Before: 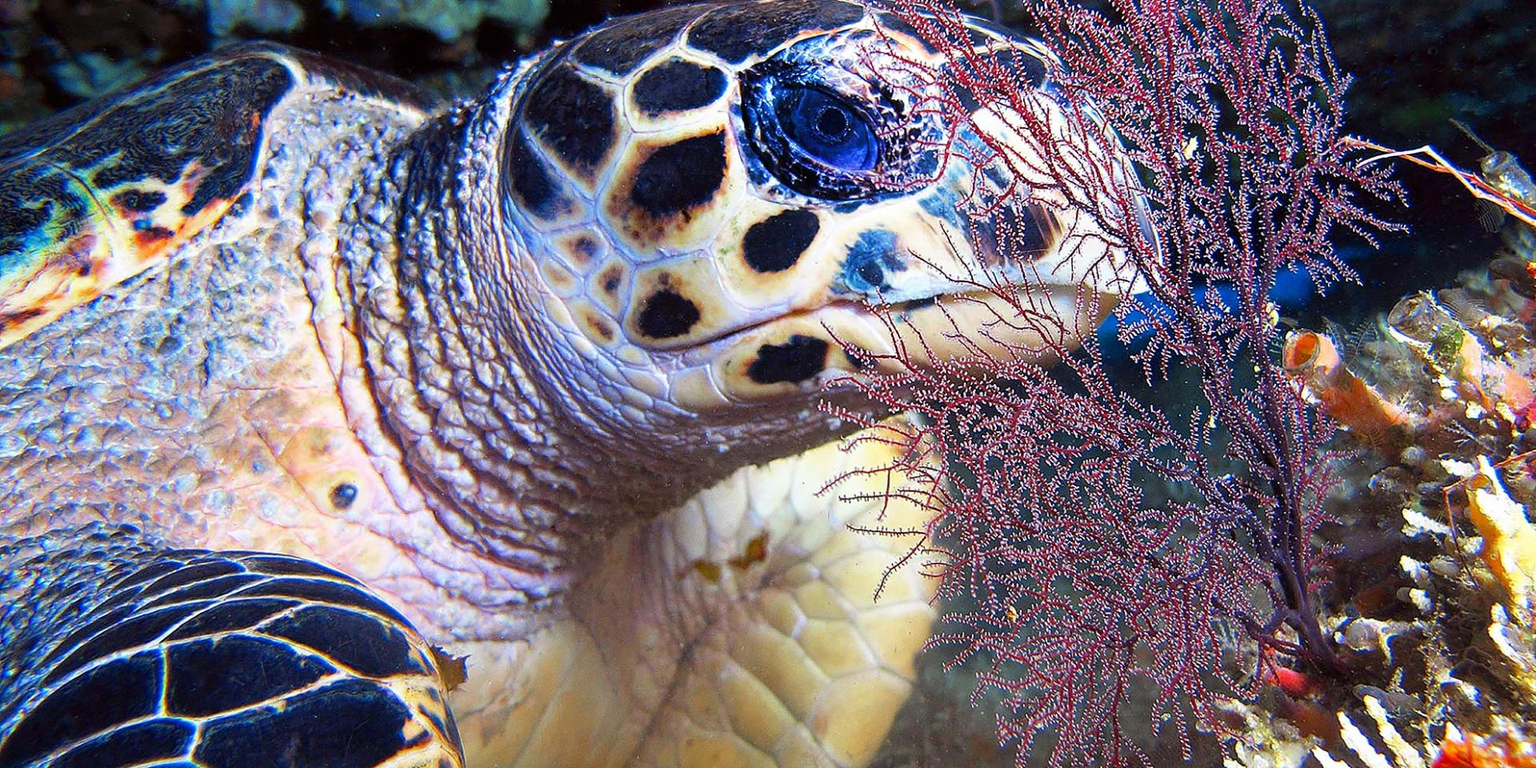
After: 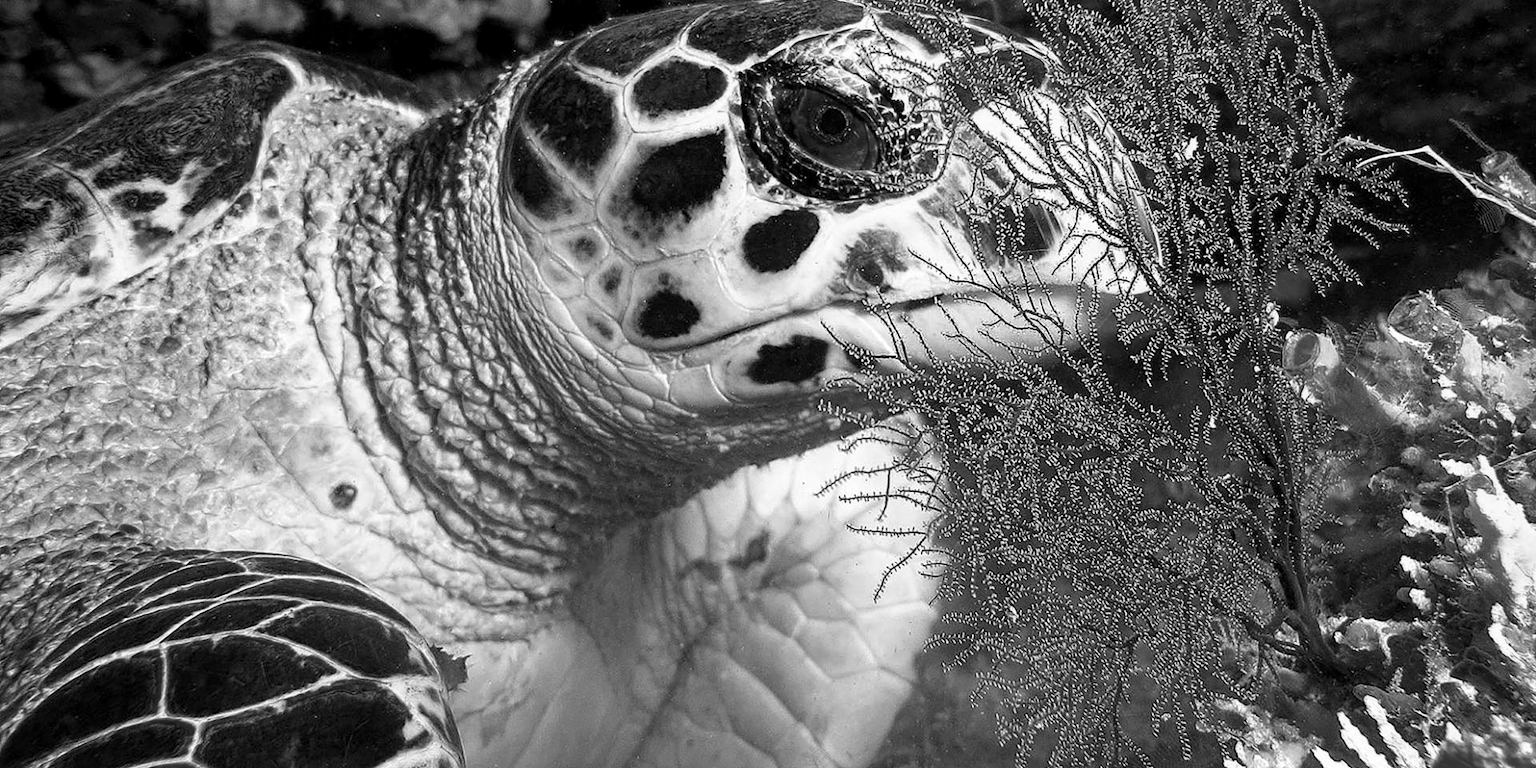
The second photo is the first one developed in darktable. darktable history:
local contrast: highlights 100%, shadows 100%, detail 120%, midtone range 0.2
monochrome: a 0, b 0, size 0.5, highlights 0.57
